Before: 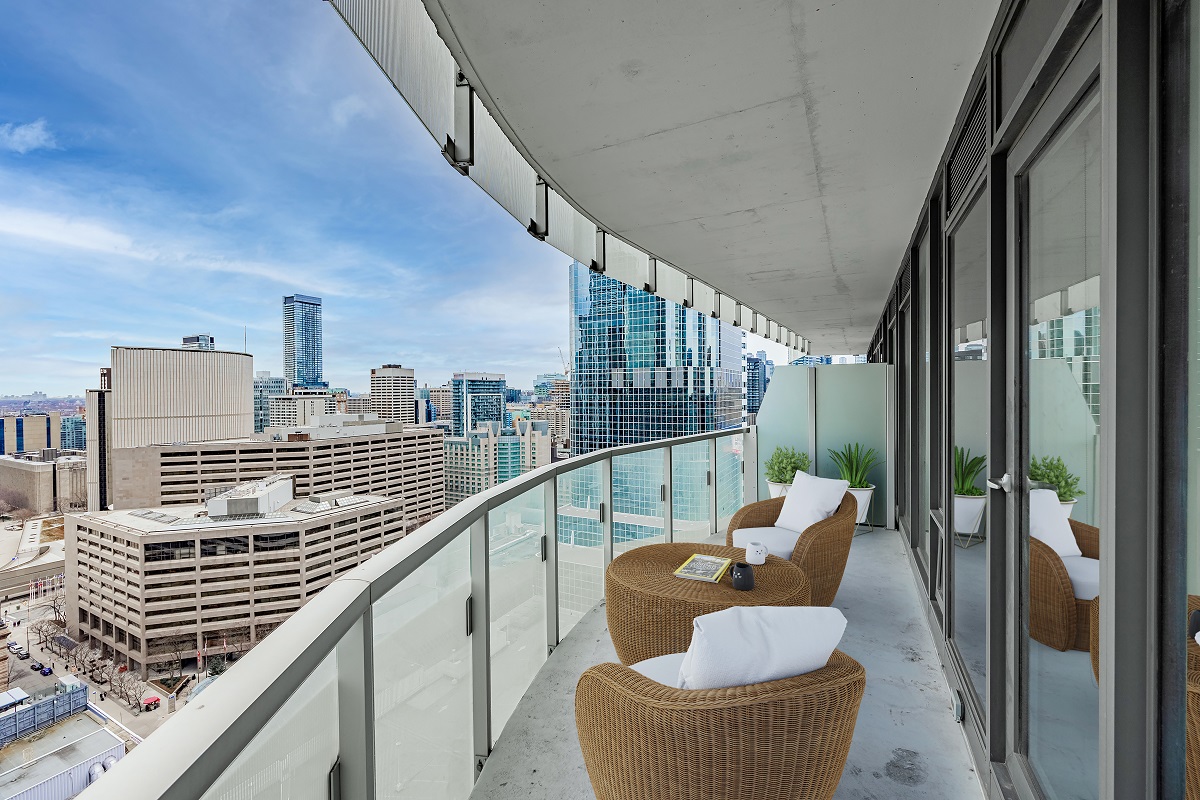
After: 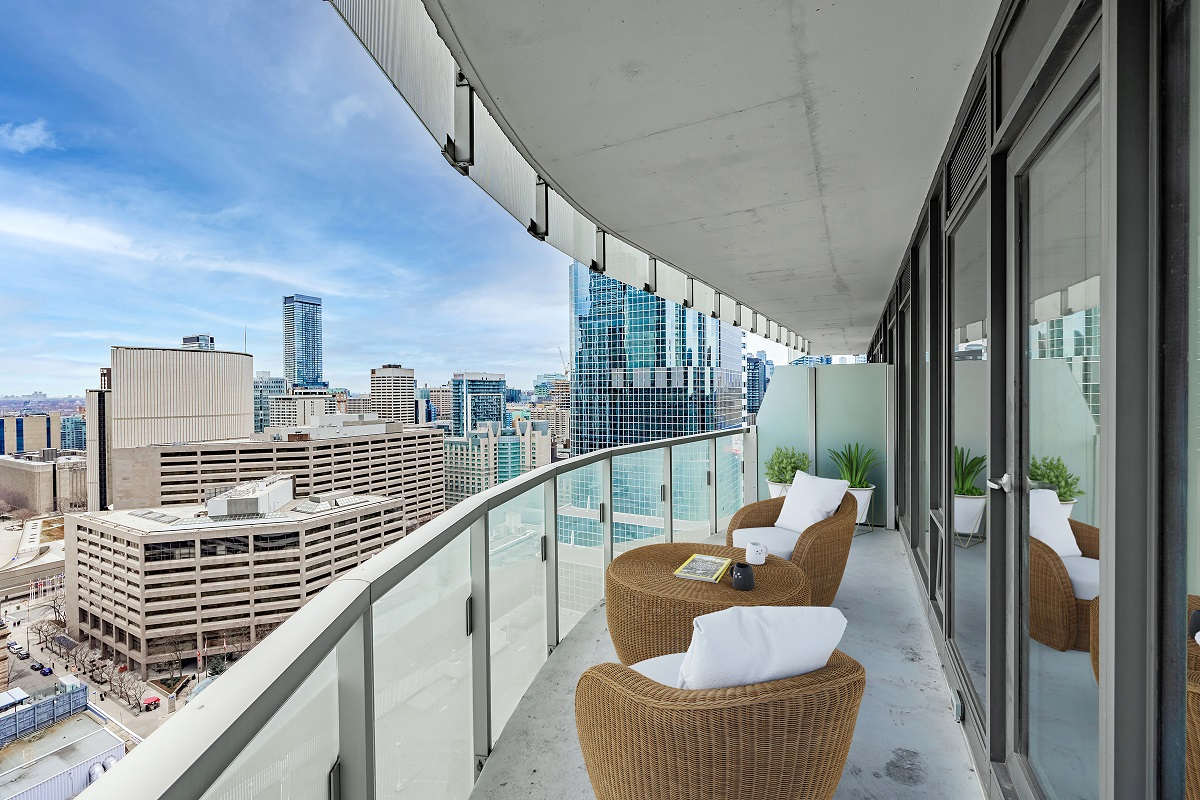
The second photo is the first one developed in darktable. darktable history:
exposure: exposure 0.134 EV, compensate highlight preservation false
